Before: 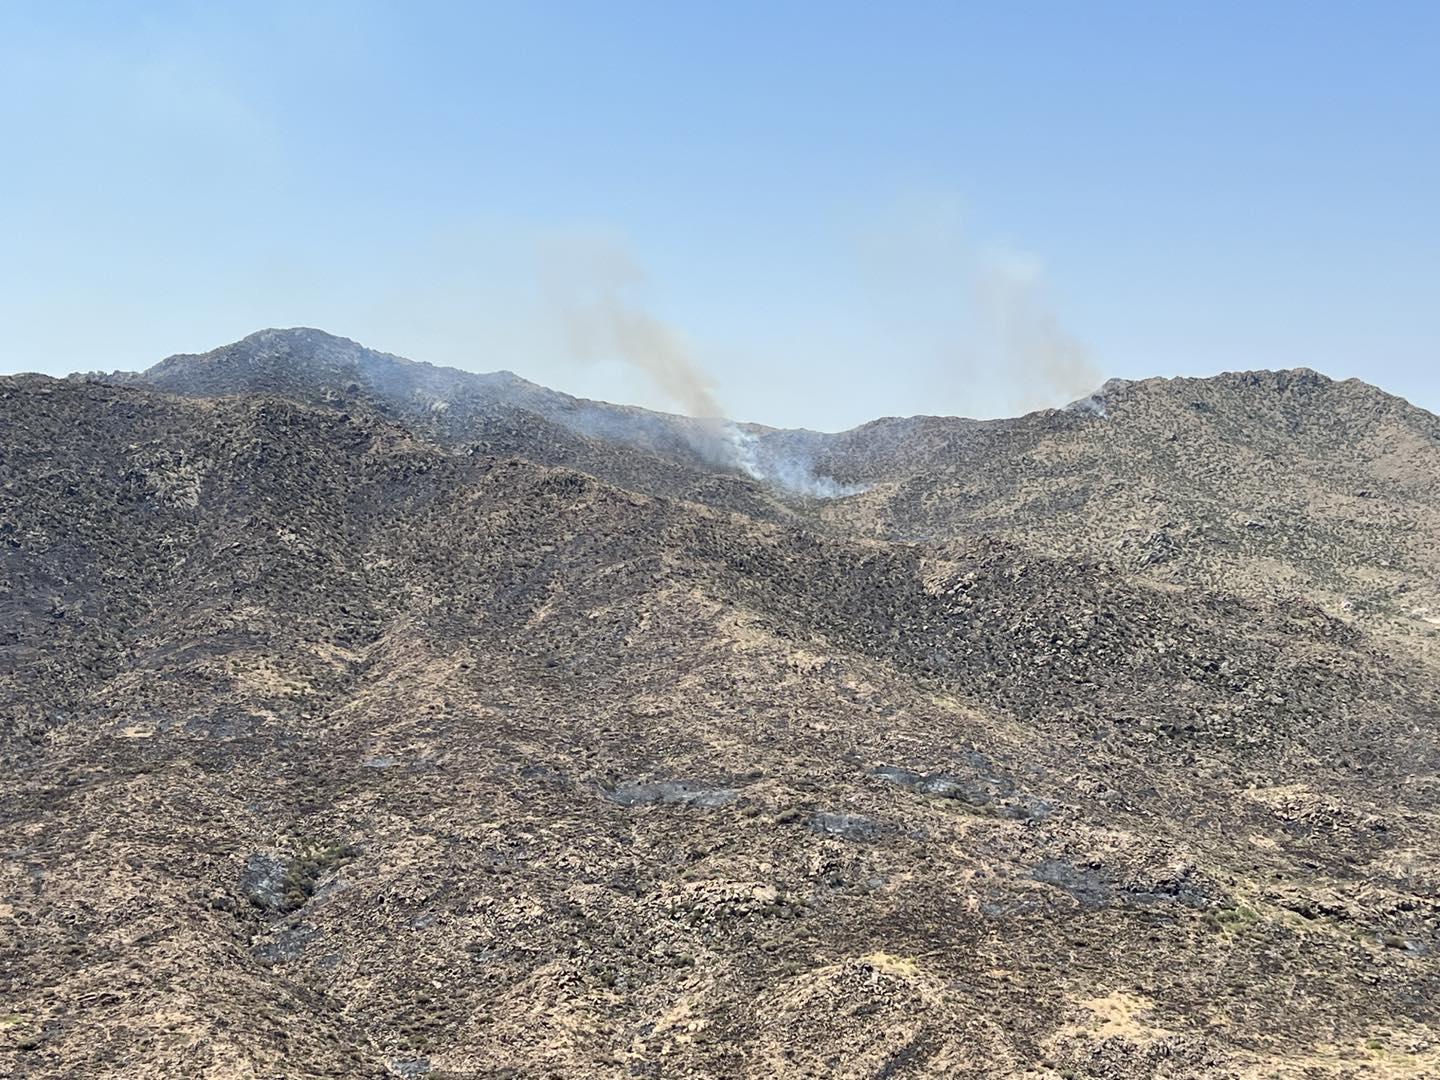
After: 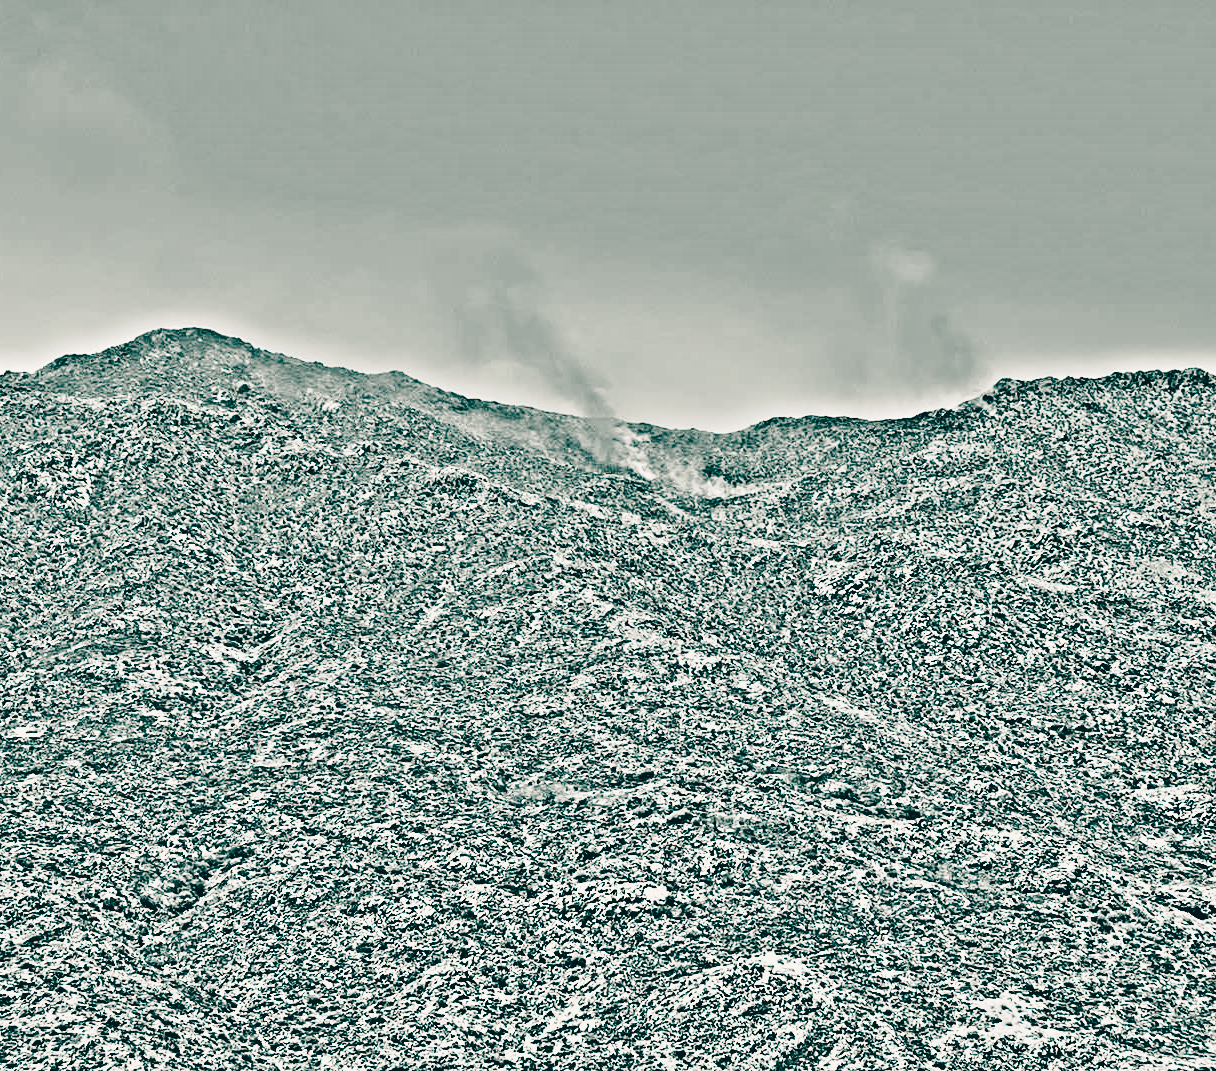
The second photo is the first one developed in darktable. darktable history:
exposure: black level correction 0, exposure 0.7 EV, compensate exposure bias true, compensate highlight preservation false
color calibration: x 0.342, y 0.355, temperature 5146 K
base curve: curves: ch0 [(0, 0) (0.088, 0.125) (0.176, 0.251) (0.354, 0.501) (0.613, 0.749) (1, 0.877)], preserve colors none
highpass: sharpness 49.79%, contrast boost 49.79%
crop: left 7.598%, right 7.873%
tone curve: curves: ch0 [(0, 0) (0.003, 0.023) (0.011, 0.029) (0.025, 0.037) (0.044, 0.047) (0.069, 0.057) (0.1, 0.075) (0.136, 0.103) (0.177, 0.145) (0.224, 0.193) (0.277, 0.266) (0.335, 0.362) (0.399, 0.473) (0.468, 0.569) (0.543, 0.655) (0.623, 0.73) (0.709, 0.804) (0.801, 0.874) (0.898, 0.924) (1, 1)], preserve colors none
color balance: lift [1.005, 0.99, 1.007, 1.01], gamma [1, 0.979, 1.011, 1.021], gain [0.923, 1.098, 1.025, 0.902], input saturation 90.45%, contrast 7.73%, output saturation 105.91%
